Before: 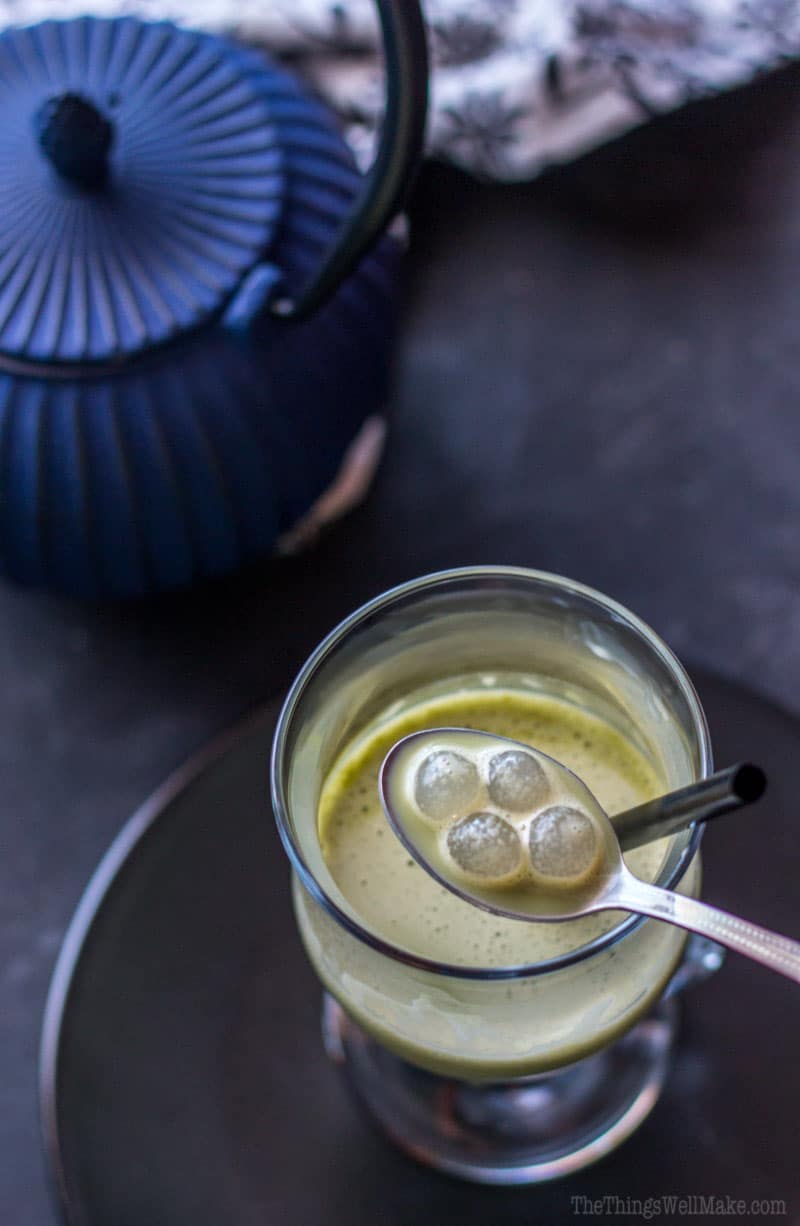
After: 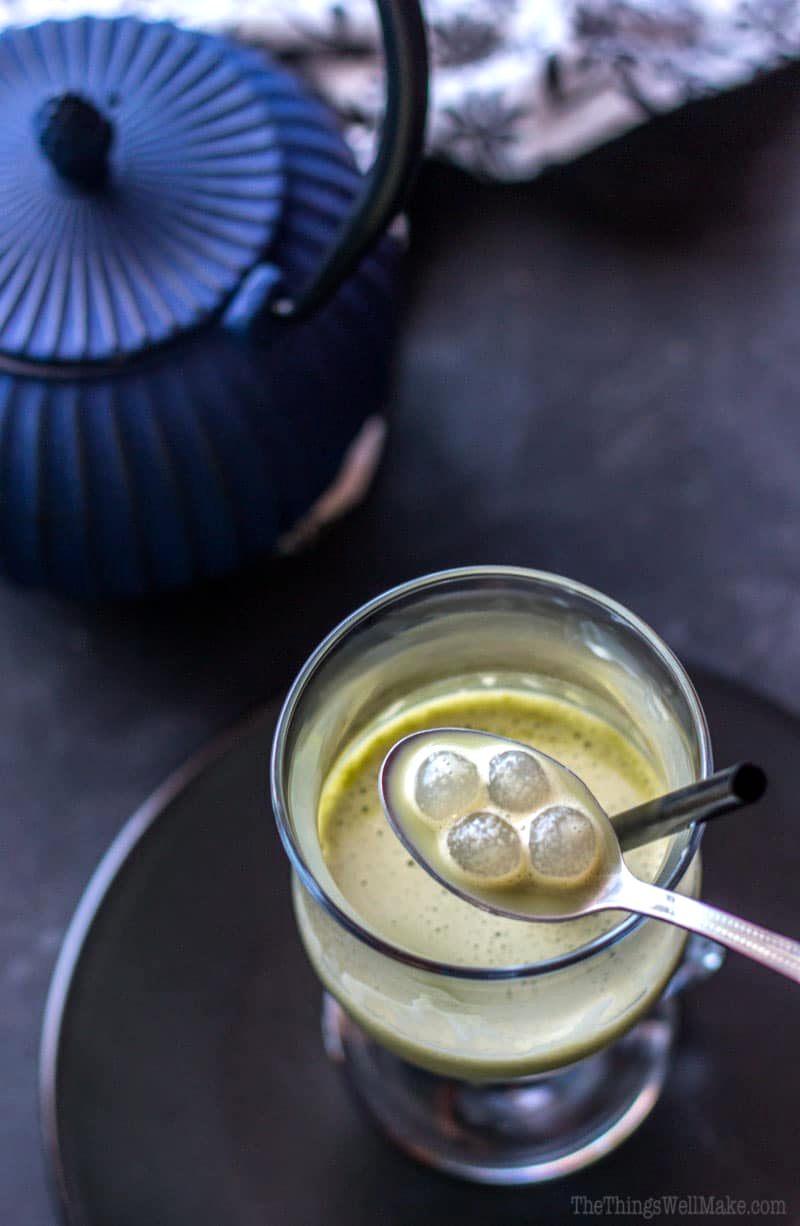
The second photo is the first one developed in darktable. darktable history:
tone equalizer: -8 EV -0.422 EV, -7 EV -0.369 EV, -6 EV -0.353 EV, -5 EV -0.202 EV, -3 EV 0.215 EV, -2 EV 0.358 EV, -1 EV 0.37 EV, +0 EV 0.442 EV
